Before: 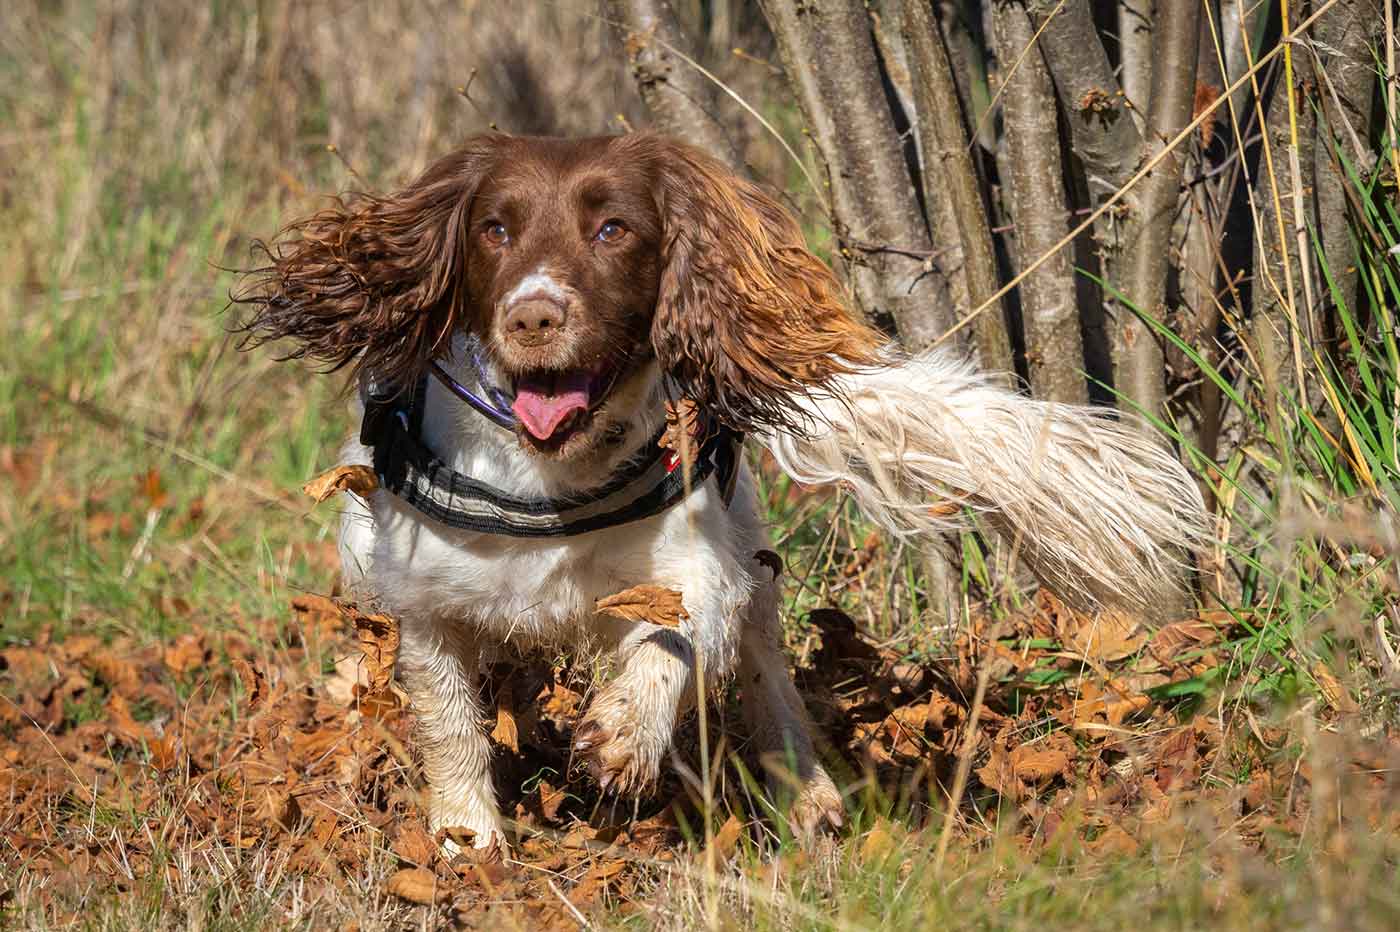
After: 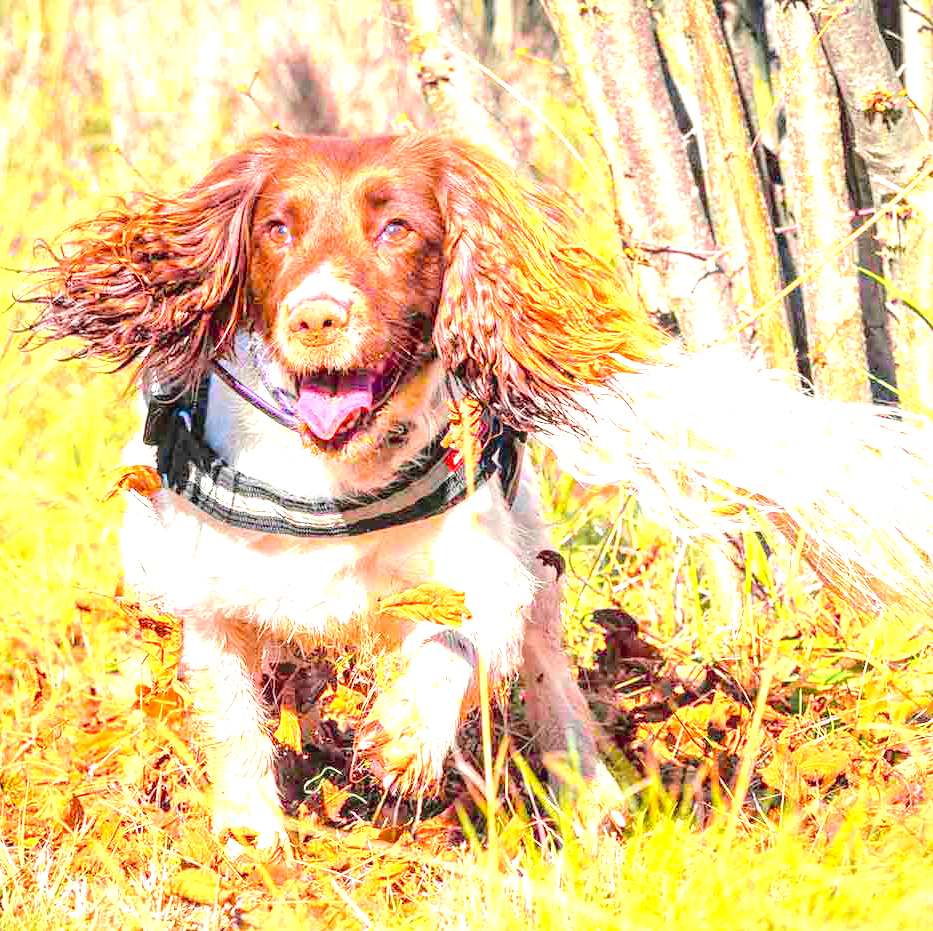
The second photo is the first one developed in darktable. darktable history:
crop and rotate: left 15.546%, right 17.787%
tone curve: curves: ch0 [(0, 0) (0.23, 0.189) (0.486, 0.52) (0.822, 0.825) (0.994, 0.955)]; ch1 [(0, 0) (0.226, 0.261) (0.379, 0.442) (0.469, 0.468) (0.495, 0.498) (0.514, 0.509) (0.561, 0.603) (0.59, 0.656) (1, 1)]; ch2 [(0, 0) (0.269, 0.299) (0.459, 0.43) (0.498, 0.5) (0.523, 0.52) (0.586, 0.569) (0.635, 0.617) (0.659, 0.681) (0.718, 0.764) (1, 1)], color space Lab, independent channels, preserve colors none
contrast brightness saturation: brightness 0.13
exposure: black level correction 0.001, exposure 2.607 EV, compensate exposure bias true, compensate highlight preservation false
color balance: output saturation 110%
local contrast: on, module defaults
